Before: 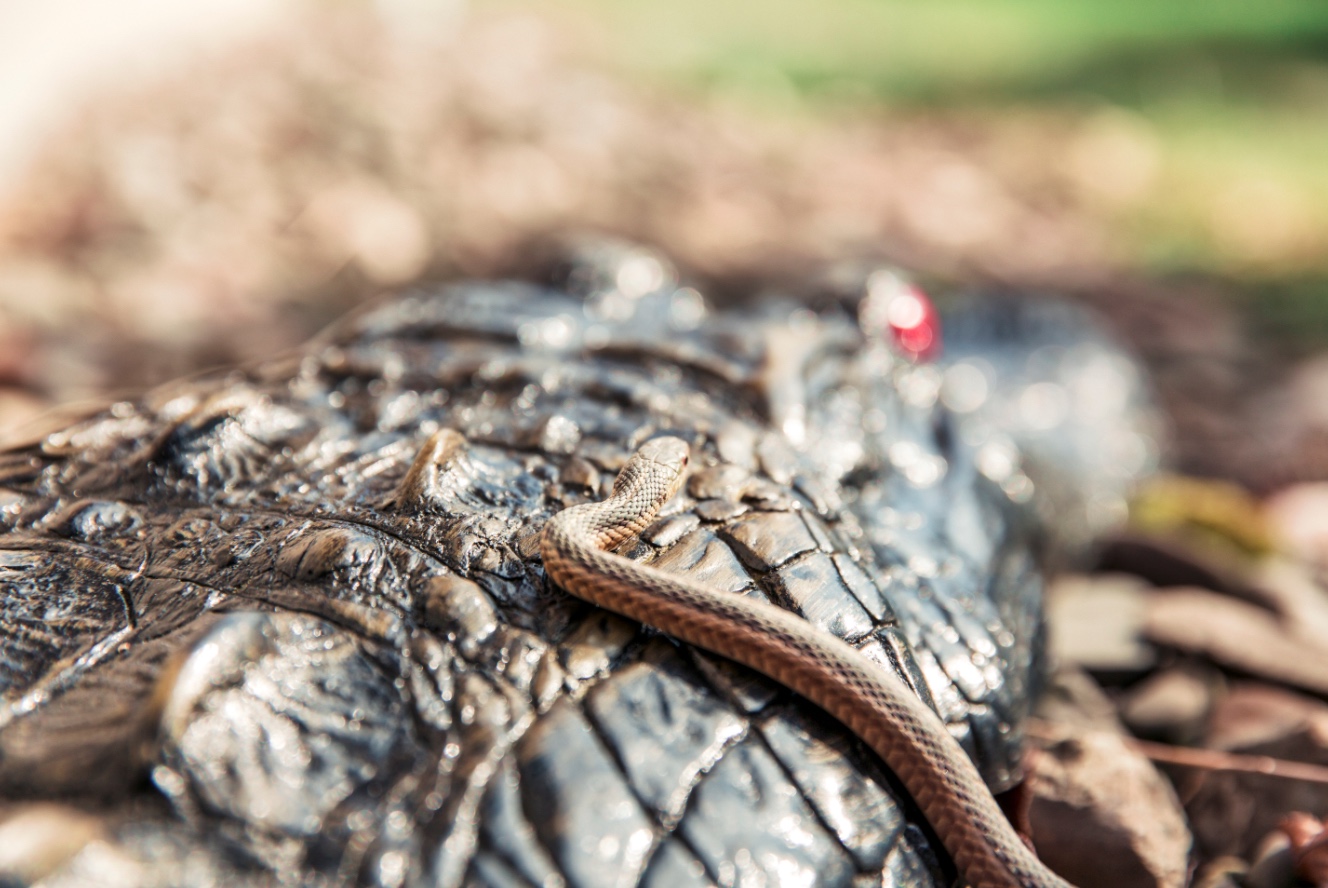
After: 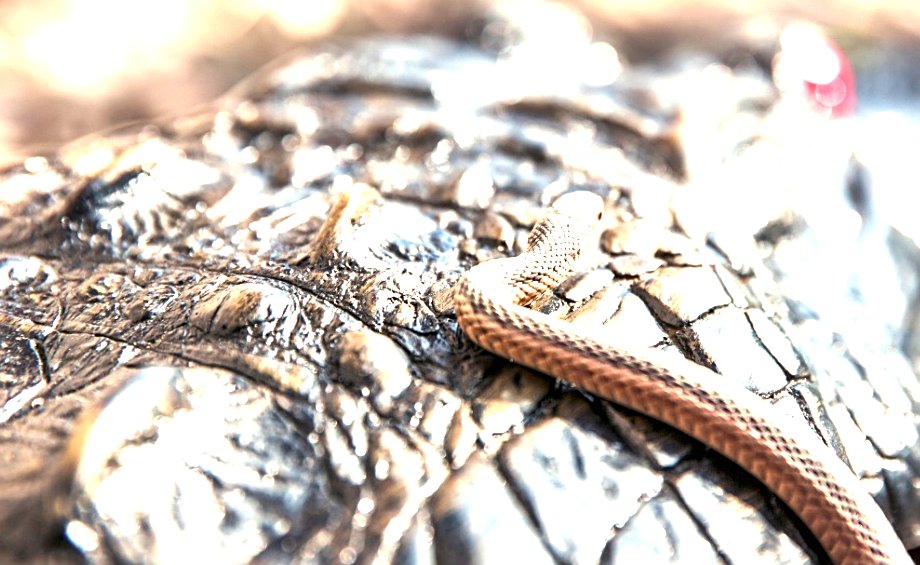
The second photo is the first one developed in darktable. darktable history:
exposure: exposure 1.5 EV, compensate highlight preservation false
sharpen: on, module defaults
crop: left 6.488%, top 27.668%, right 24.183%, bottom 8.656%
